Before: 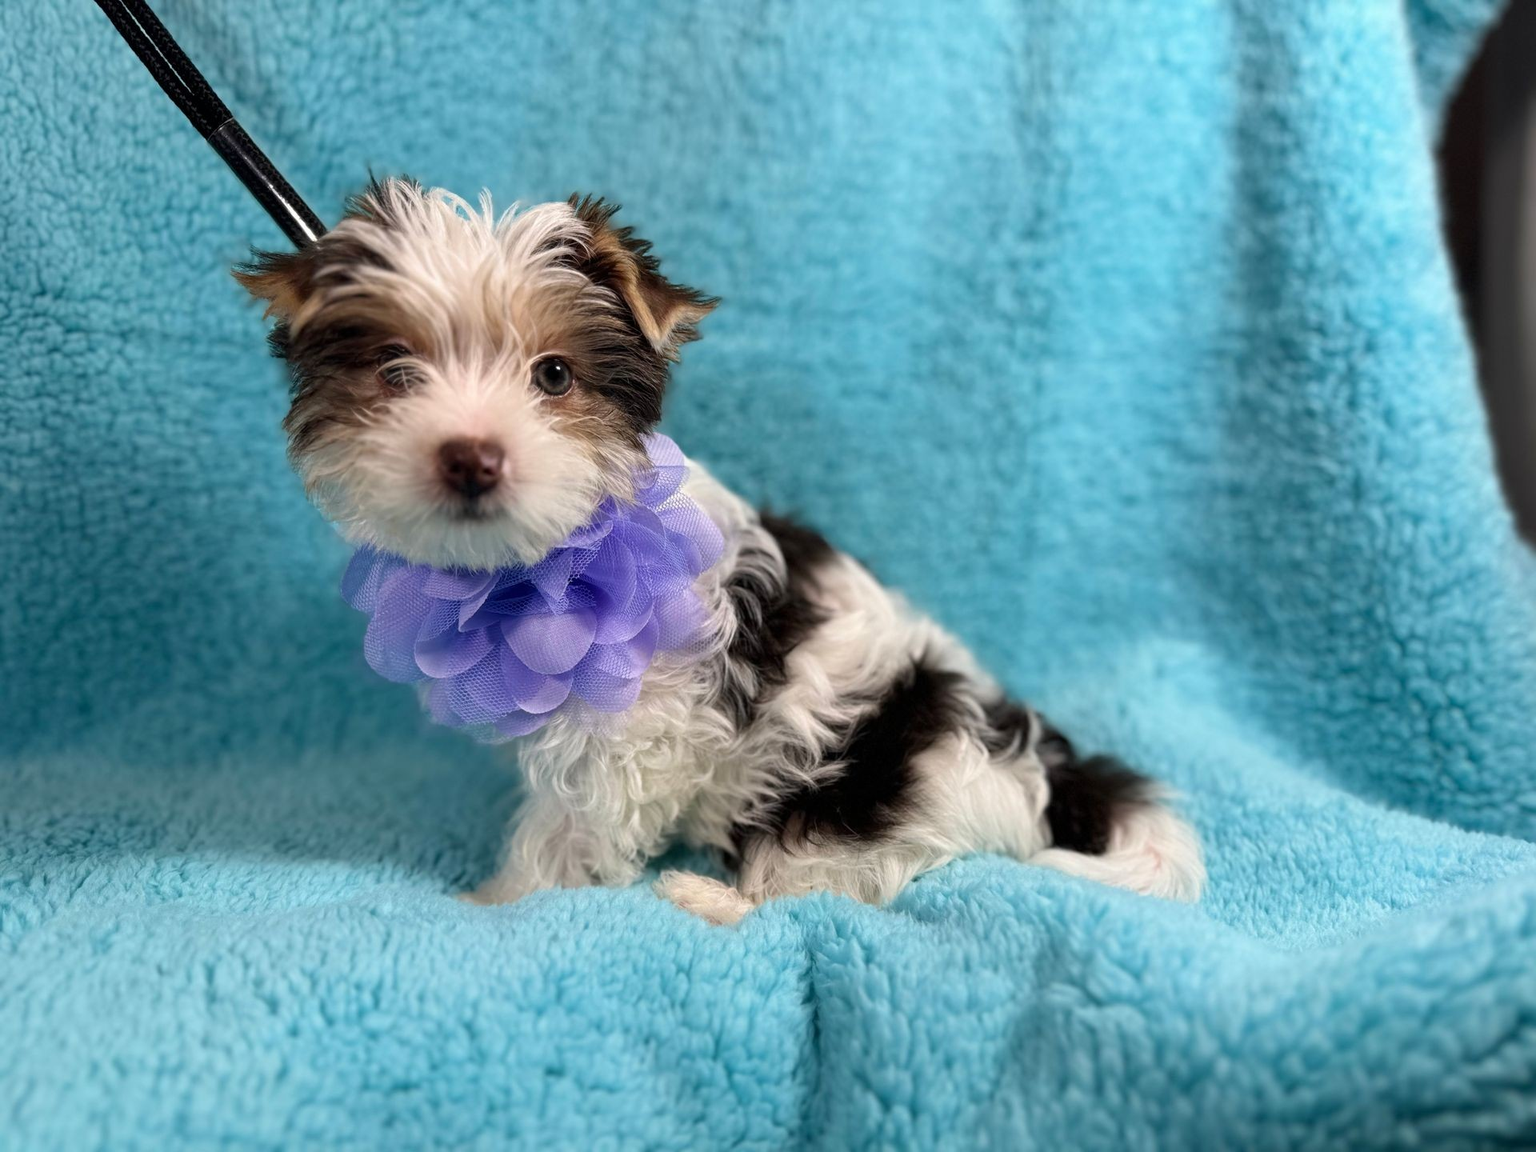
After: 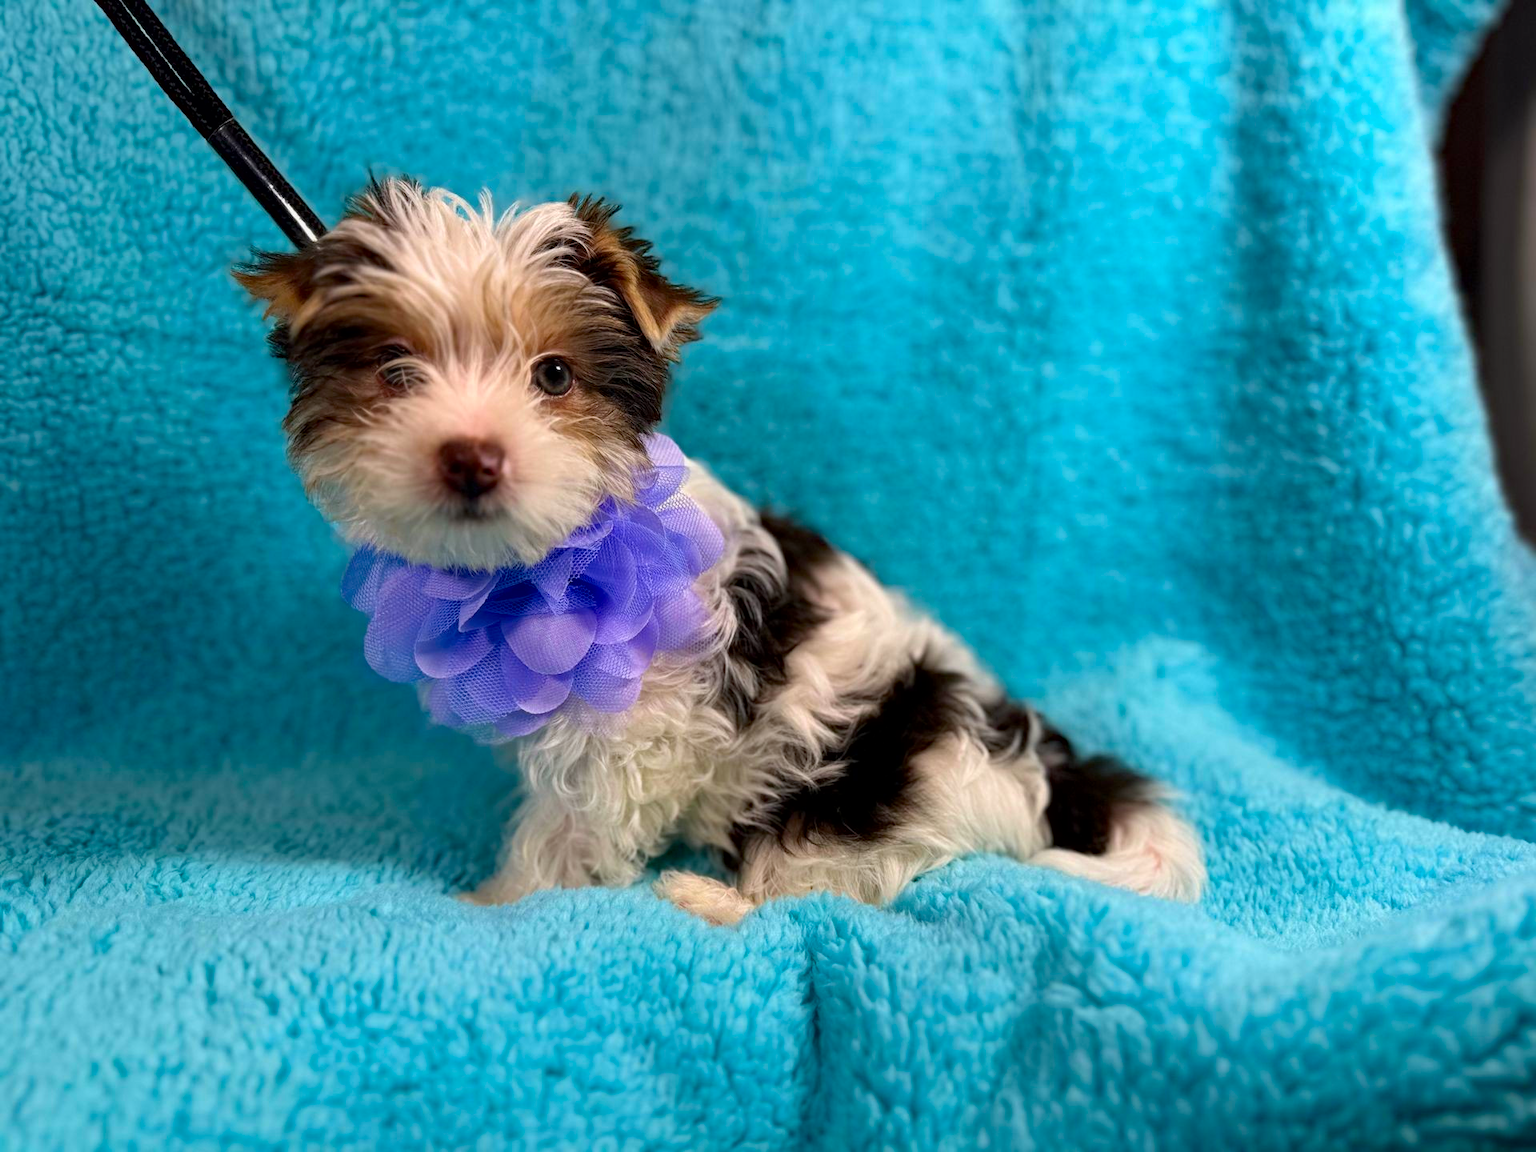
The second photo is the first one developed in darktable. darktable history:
haze removal: compatibility mode true, adaptive false
contrast brightness saturation: brightness -0.017, saturation 0.35
exposure: black level correction 0.002, exposure -0.097 EV, compensate exposure bias true, compensate highlight preservation false
